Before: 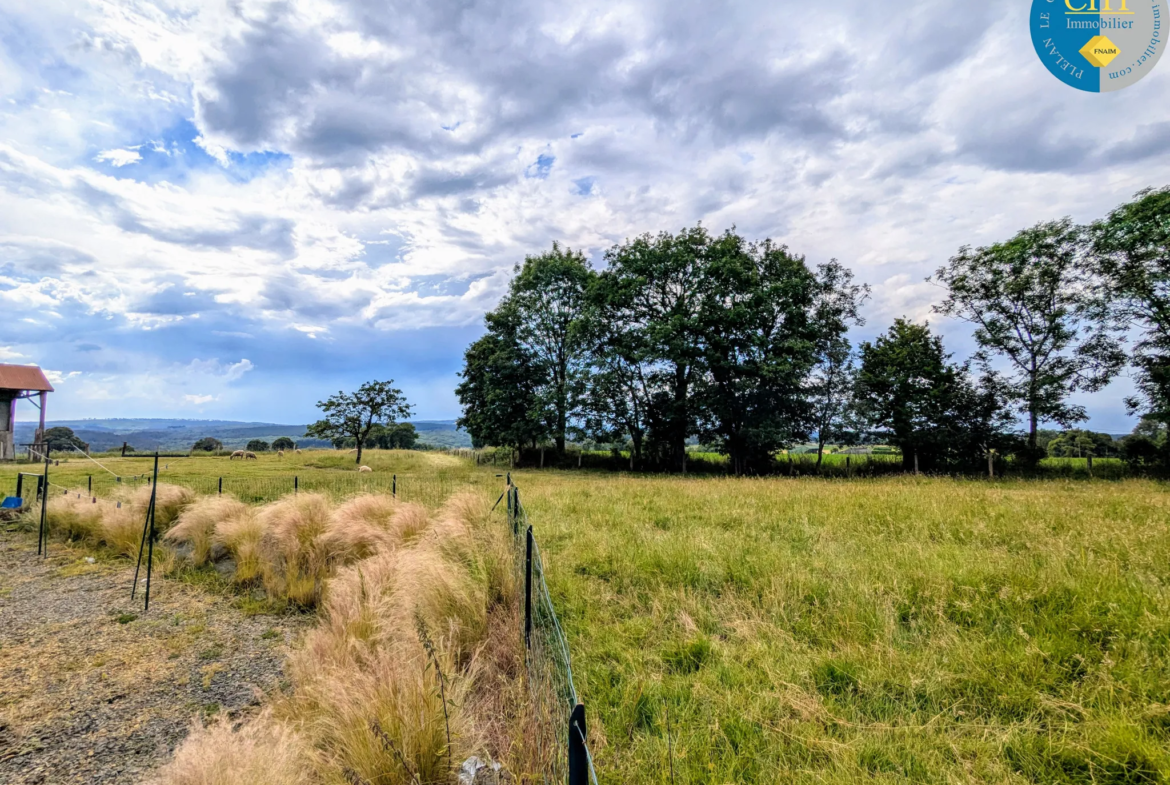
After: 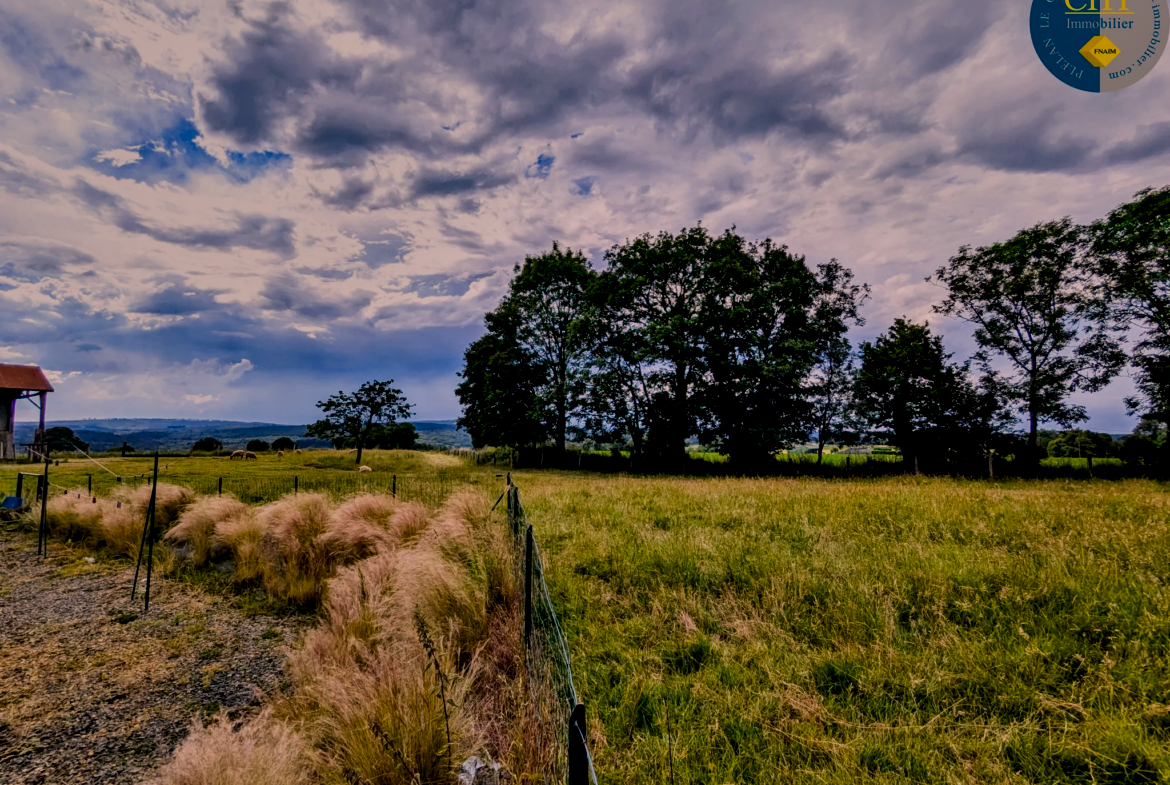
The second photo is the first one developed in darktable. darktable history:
contrast brightness saturation: contrast 0.068, brightness -0.142, saturation 0.119
filmic rgb: black relative exposure -7.65 EV, white relative exposure 4.56 EV, hardness 3.61
tone equalizer: -8 EV -0.035 EV, -7 EV 0.014 EV, -6 EV -0.008 EV, -5 EV 0.004 EV, -4 EV -0.042 EV, -3 EV -0.235 EV, -2 EV -0.69 EV, -1 EV -0.974 EV, +0 EV -0.967 EV
contrast equalizer: octaves 7, y [[0.627 ×6], [0.563 ×6], [0 ×6], [0 ×6], [0 ×6]]
color correction: highlights a* 12.66, highlights b* 5.46
